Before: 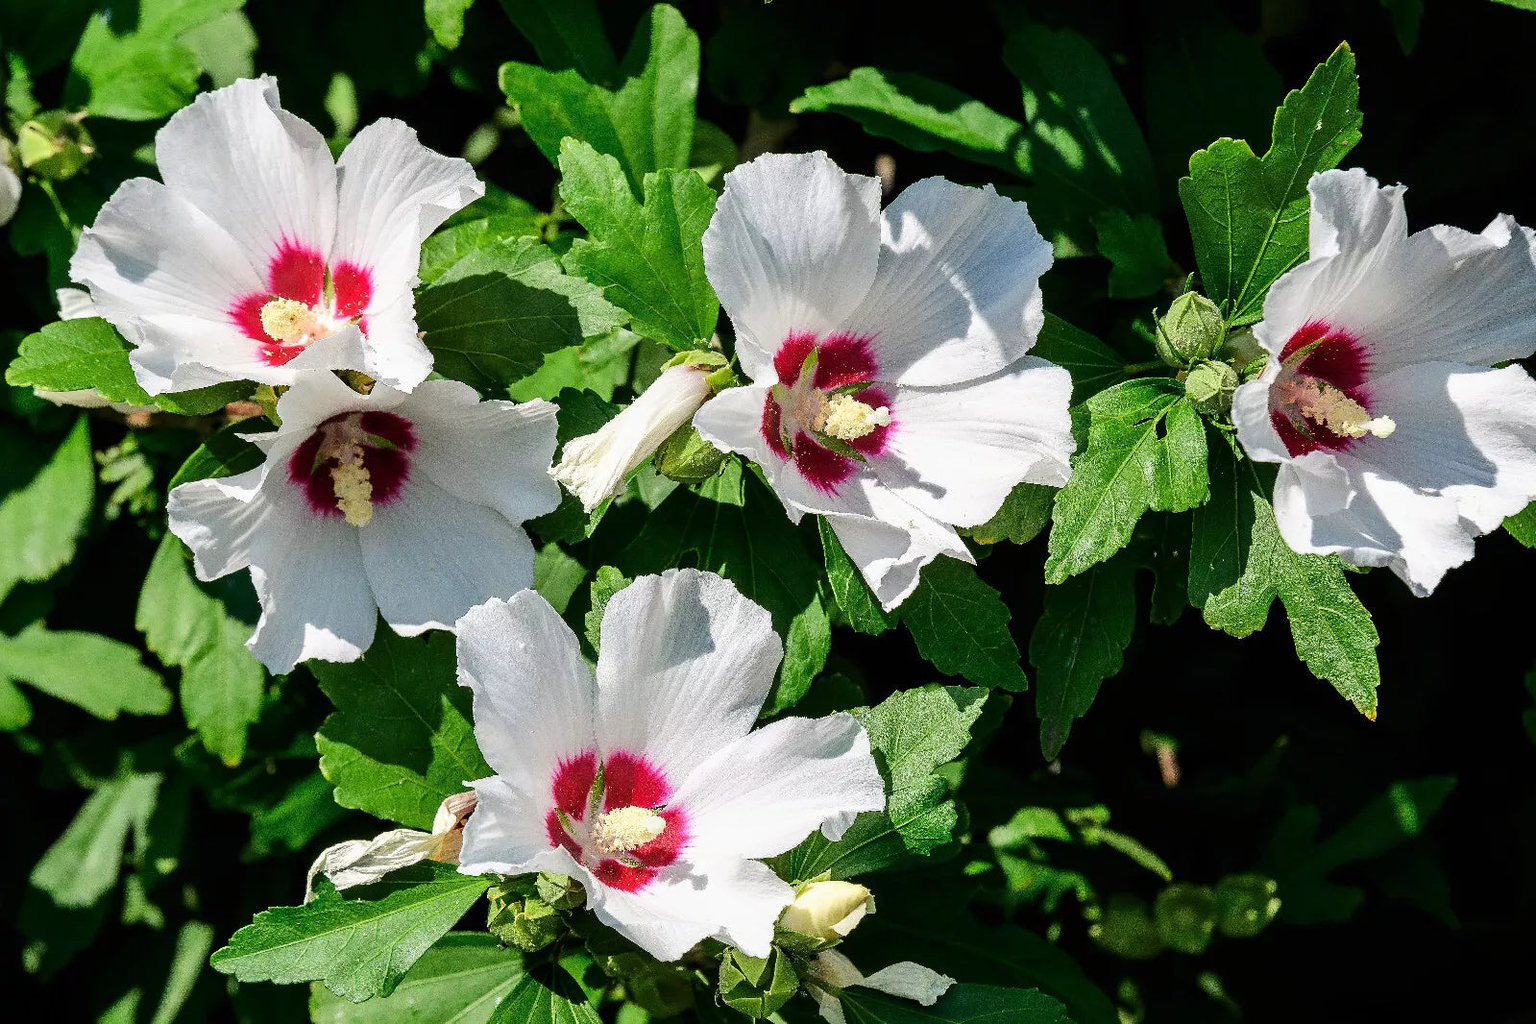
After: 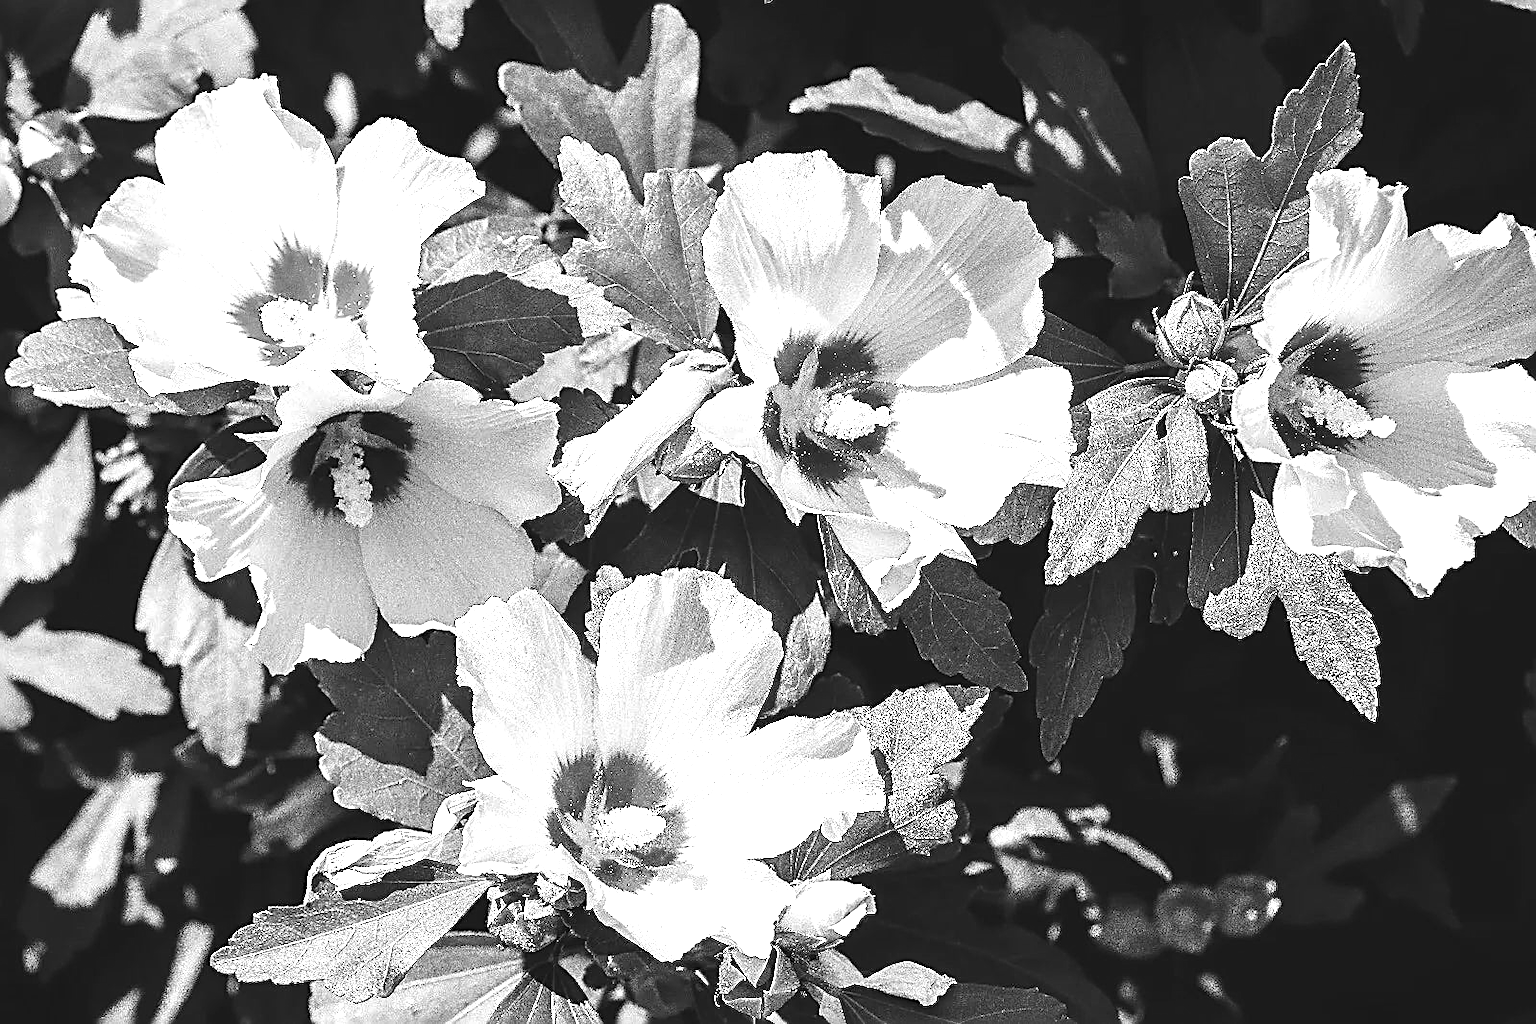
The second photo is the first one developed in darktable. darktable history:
exposure: black level correction -0.005, exposure 1 EV, compensate highlight preservation false
sharpen: amount 0.901
contrast brightness saturation: saturation -1
color balance rgb: perceptual saturation grading › global saturation 20%, perceptual saturation grading › highlights -25%, perceptual saturation grading › shadows 50.52%, global vibrance 40.24%
